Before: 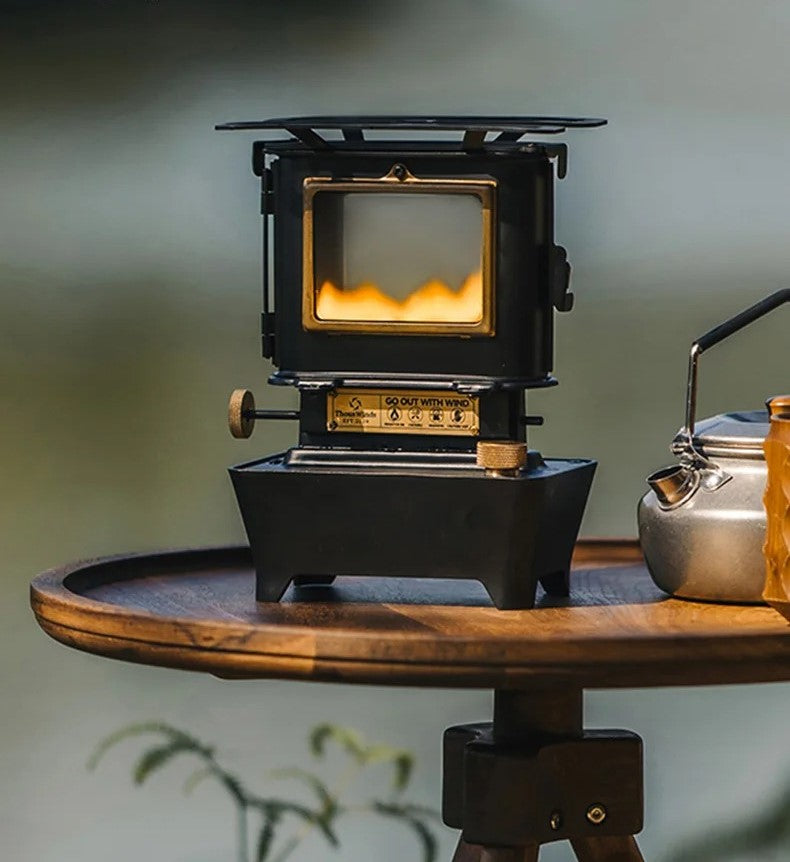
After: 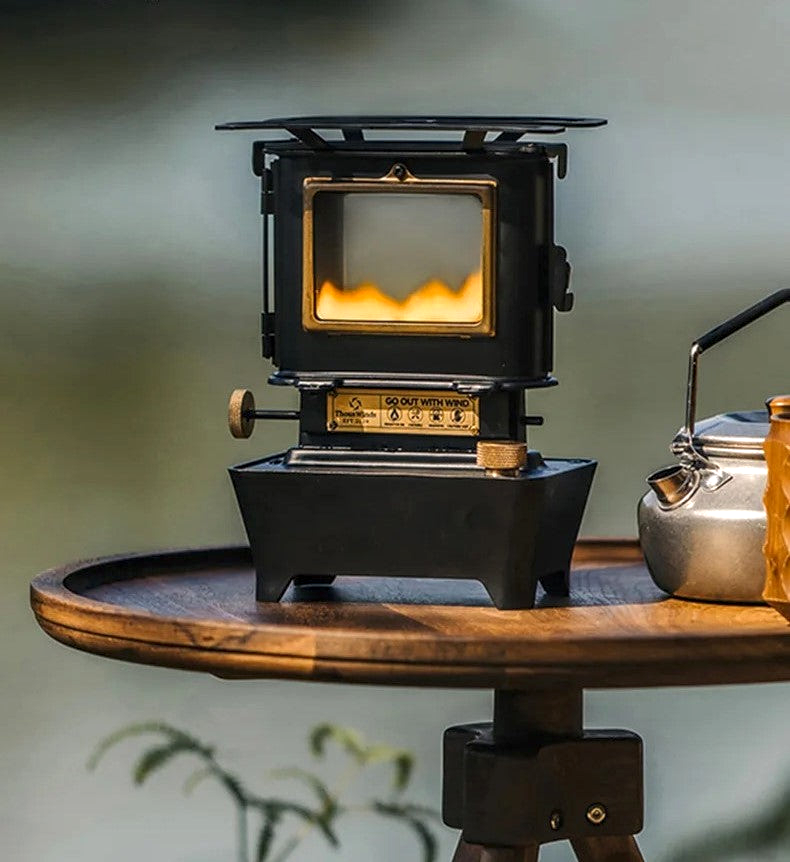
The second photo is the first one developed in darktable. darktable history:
exposure: exposure 0.2 EV, compensate highlight preservation false
local contrast: on, module defaults
